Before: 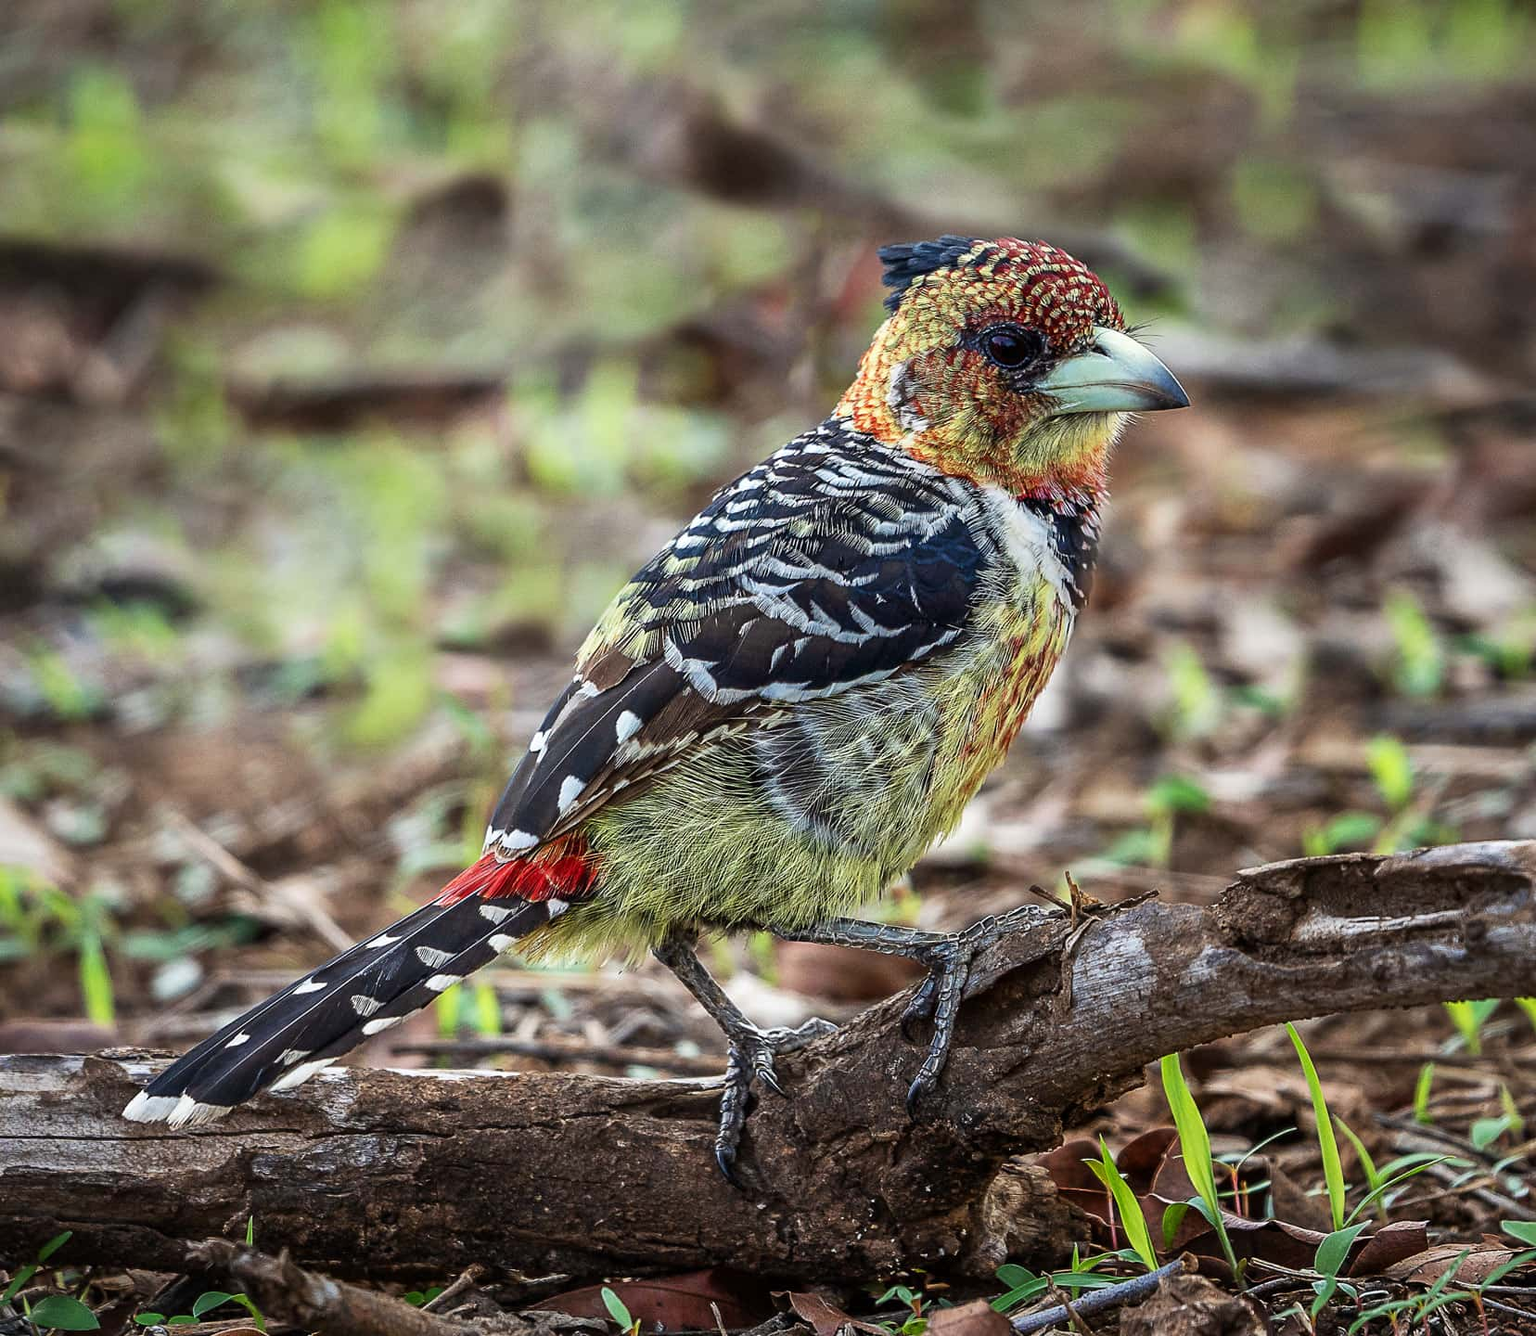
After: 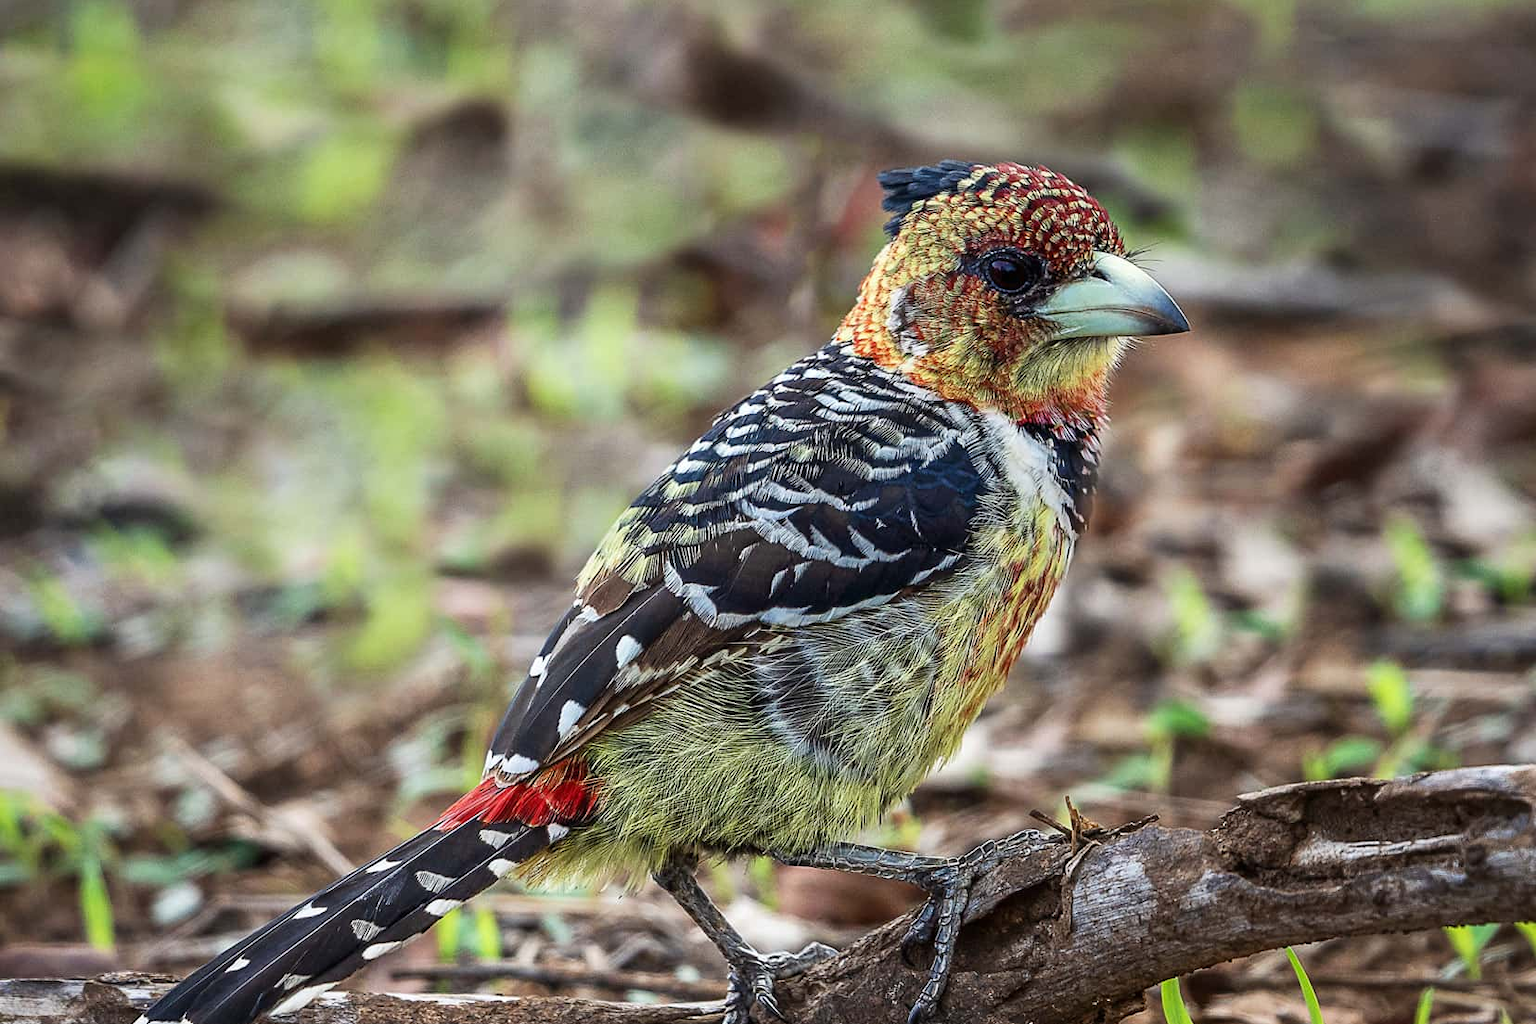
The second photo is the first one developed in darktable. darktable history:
crop: top 5.649%, bottom 17.684%
